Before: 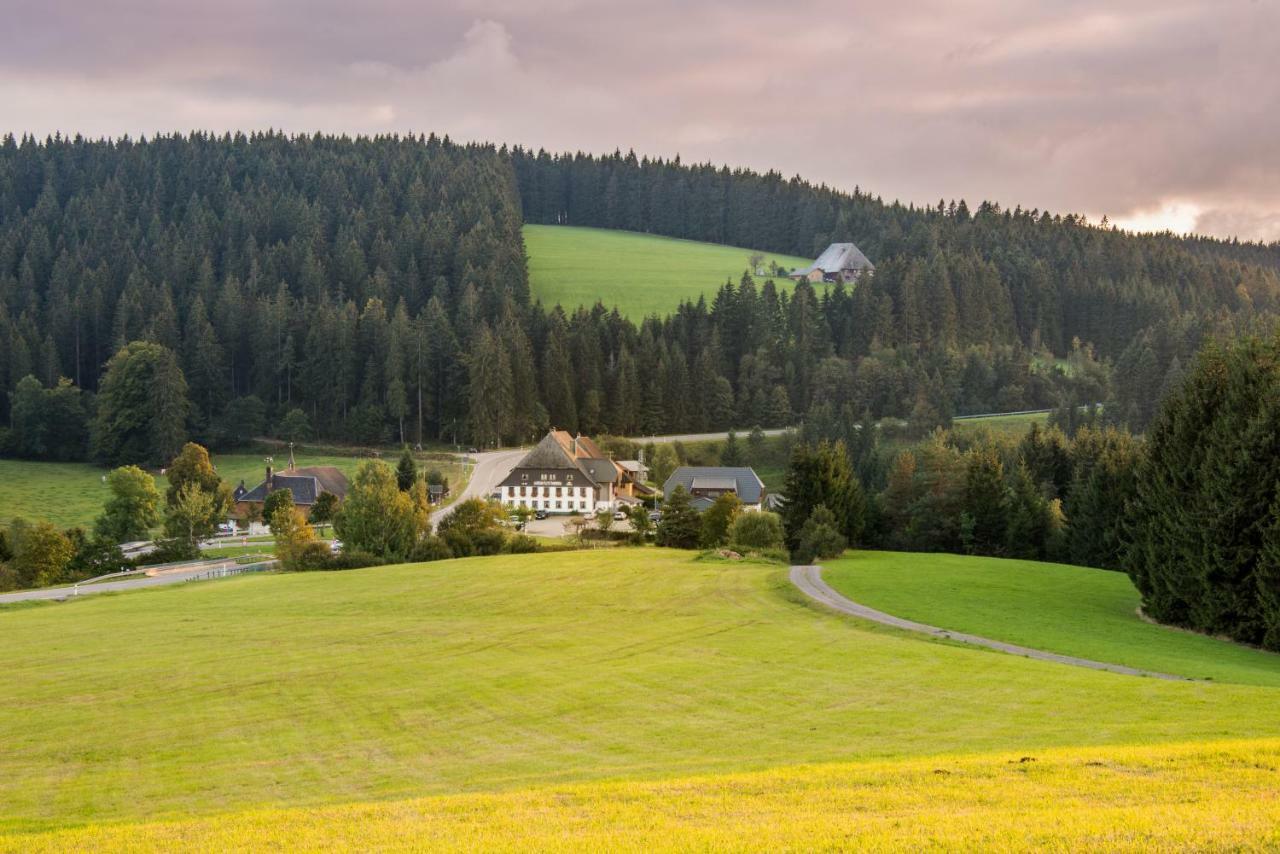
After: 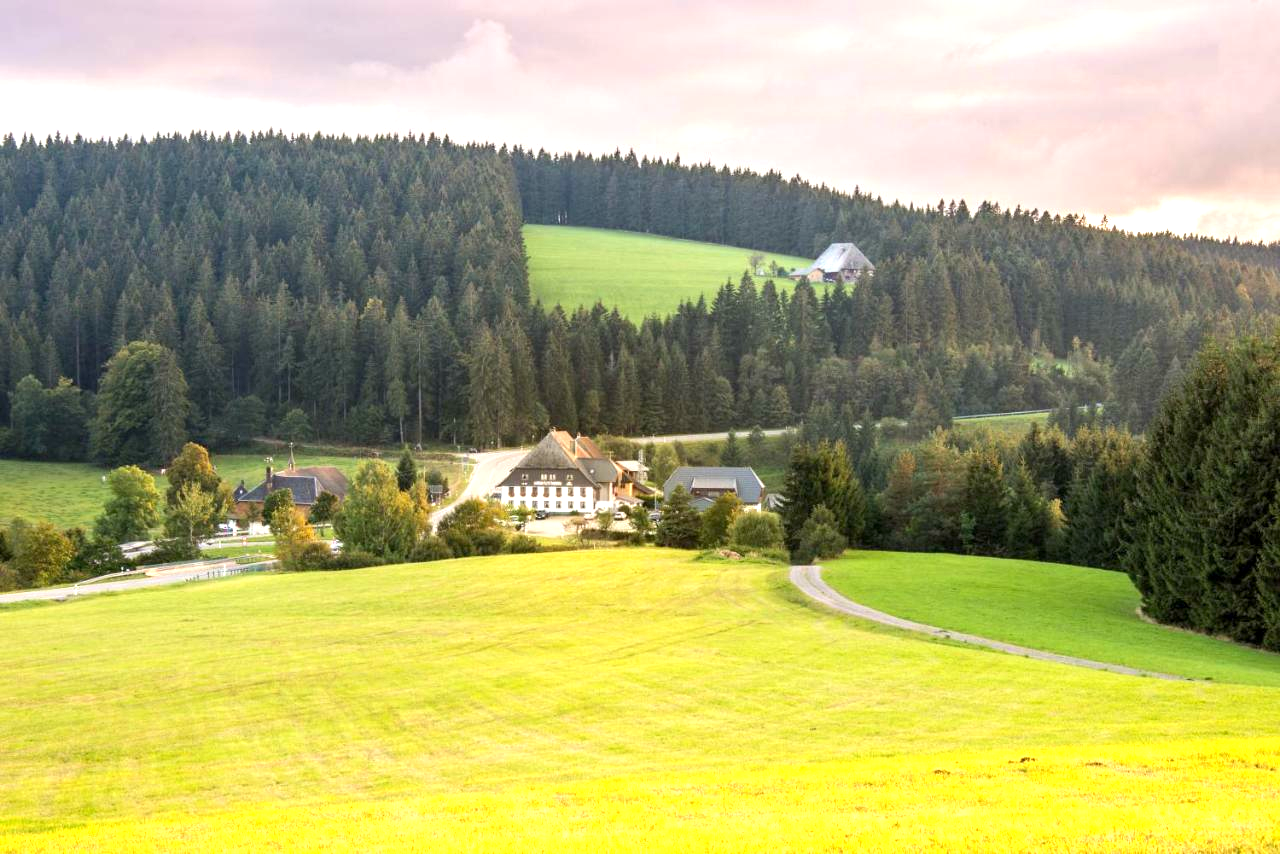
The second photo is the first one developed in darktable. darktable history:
exposure: black level correction 0.001, exposure 0.963 EV, compensate highlight preservation false
